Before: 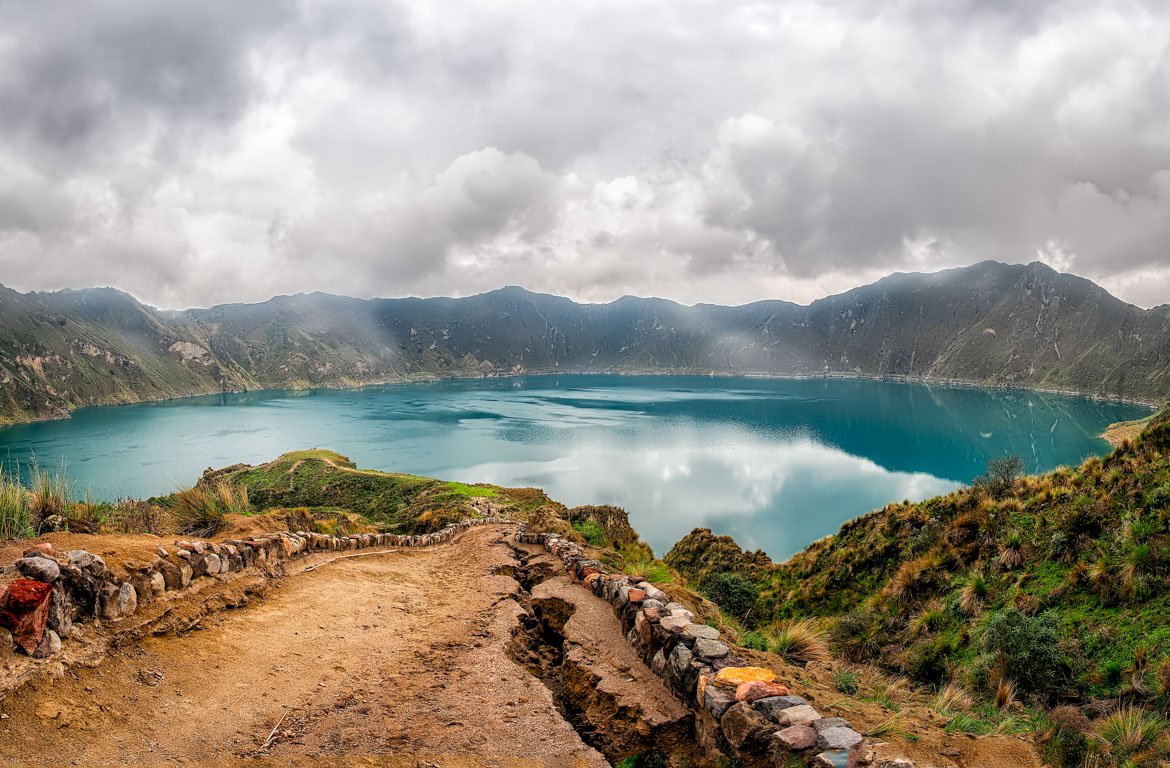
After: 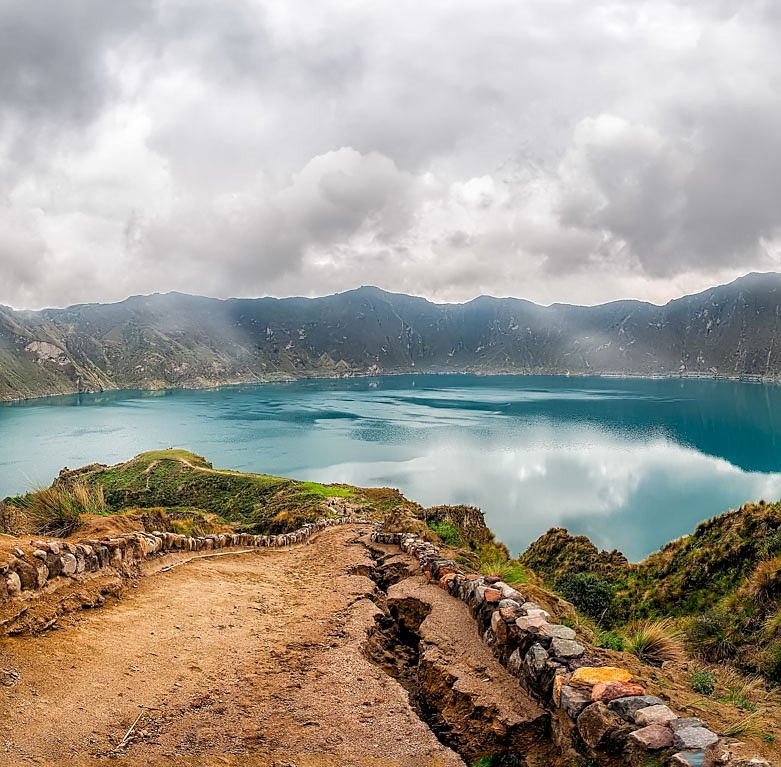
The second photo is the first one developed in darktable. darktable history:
crop and rotate: left 12.318%, right 20.858%
sharpen: radius 0.983, amount 0.606
